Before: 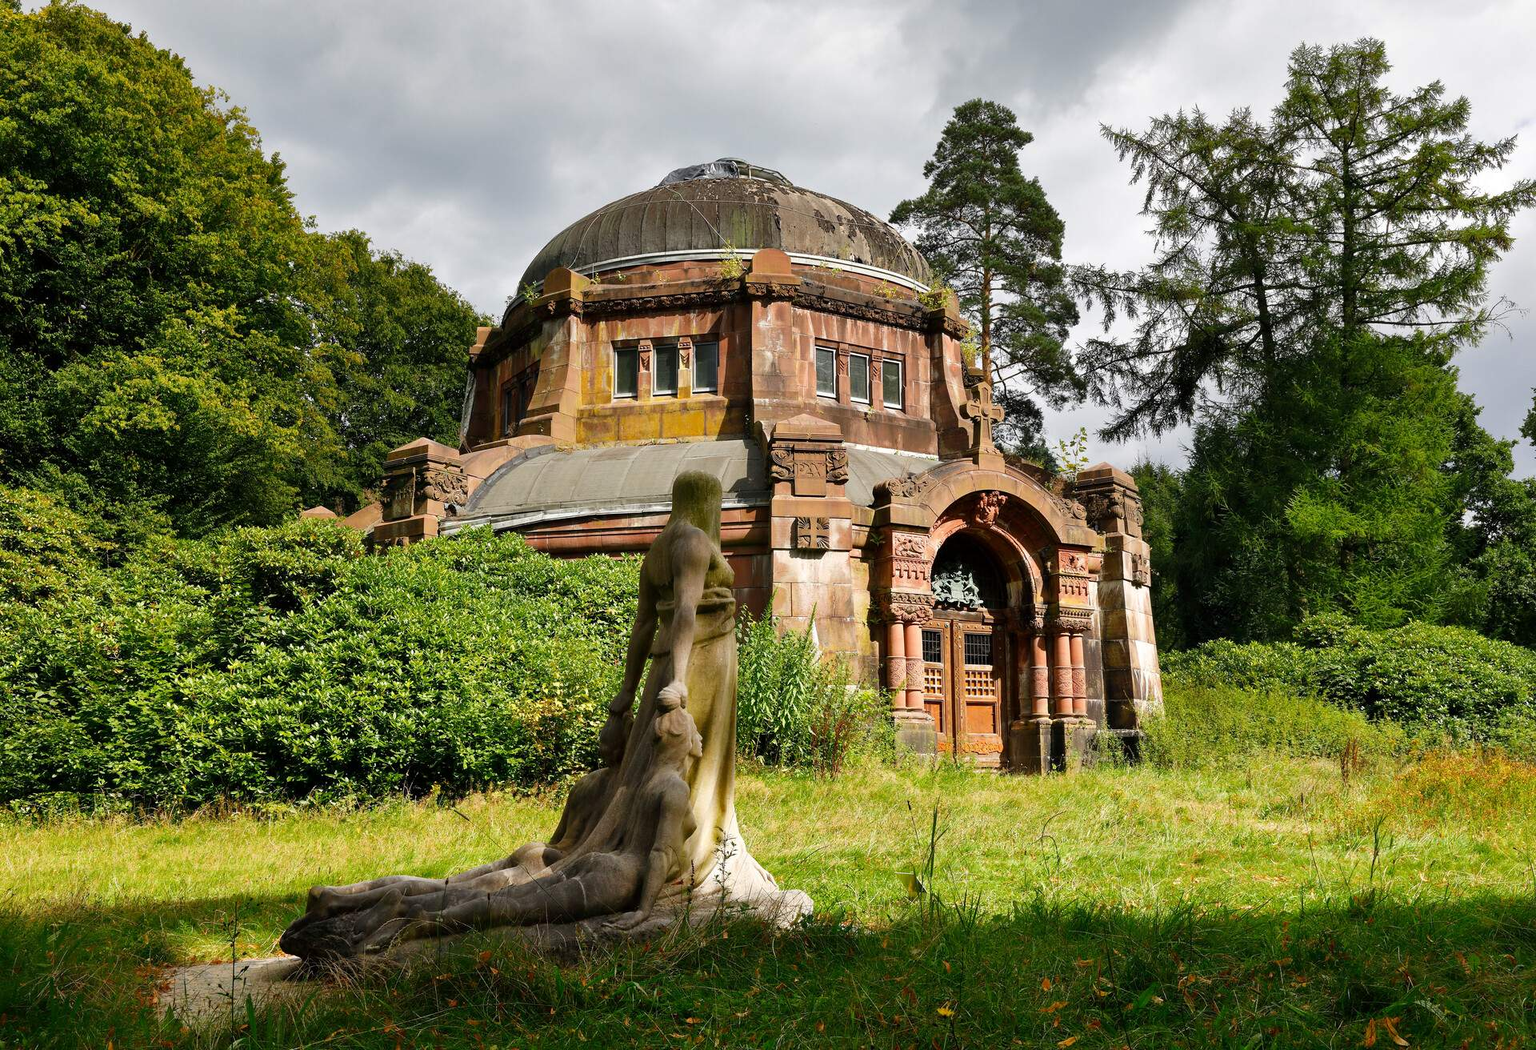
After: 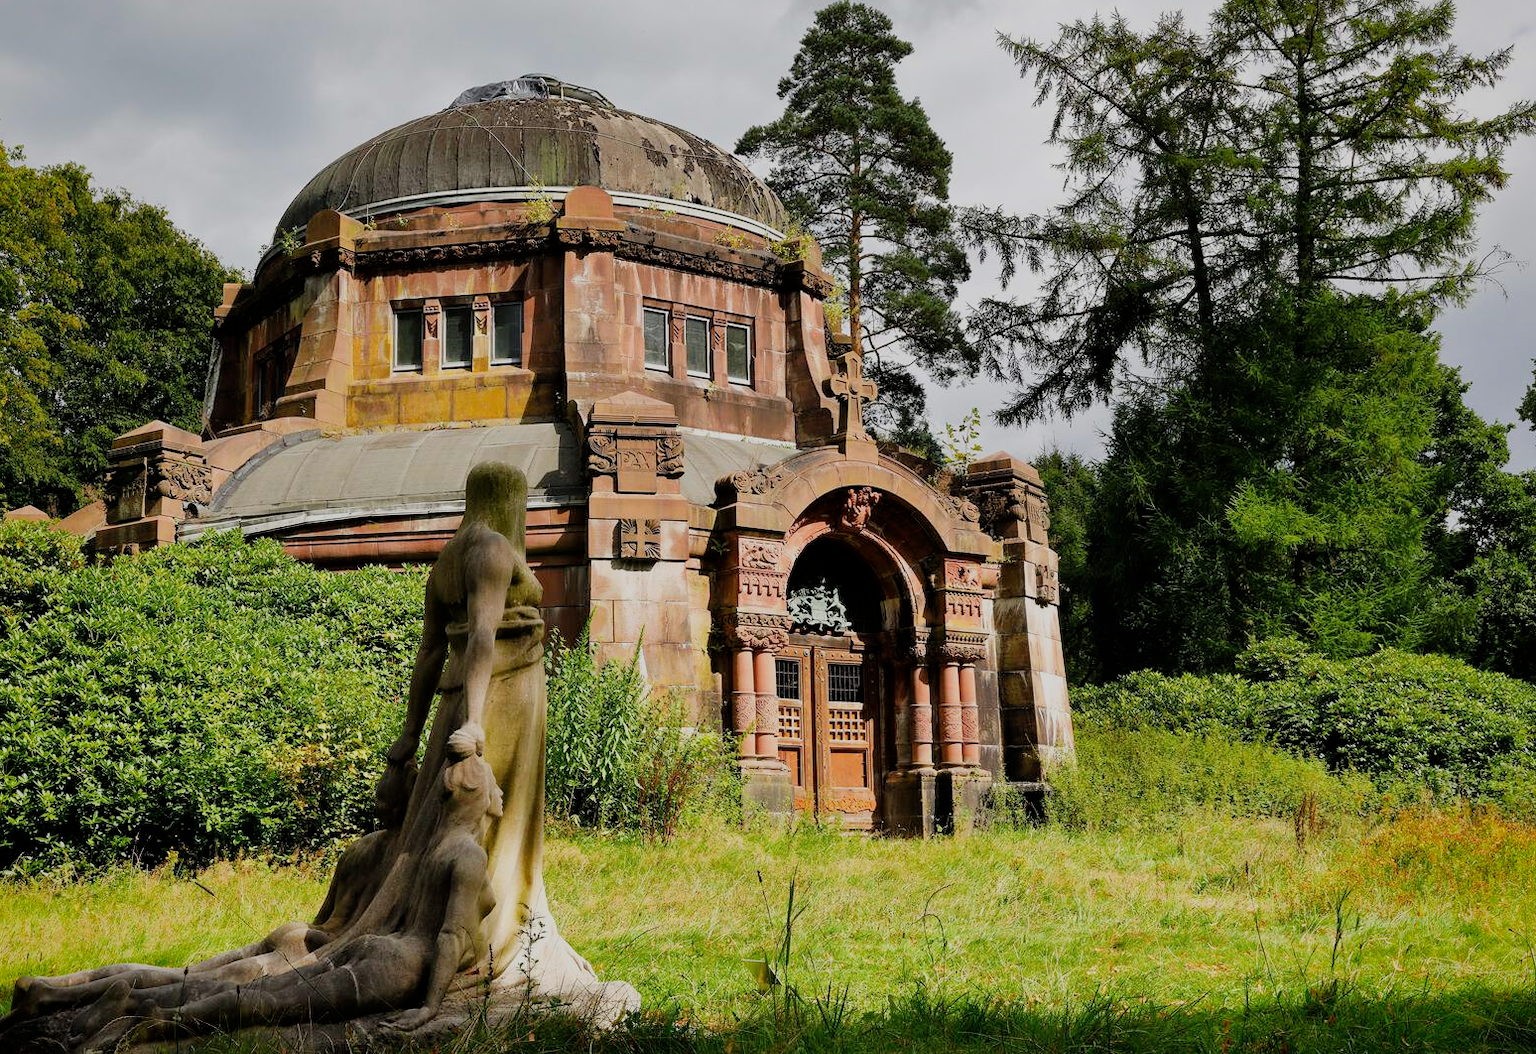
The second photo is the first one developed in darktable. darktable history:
filmic rgb: black relative exposure -7.65 EV, white relative exposure 4.56 EV, threshold 5.98 EV, hardness 3.61, enable highlight reconstruction true
crop: left 19.329%, top 9.414%, right 0.001%, bottom 9.555%
vignetting: fall-off radius 61.04%, brightness -0.225, saturation 0.15
